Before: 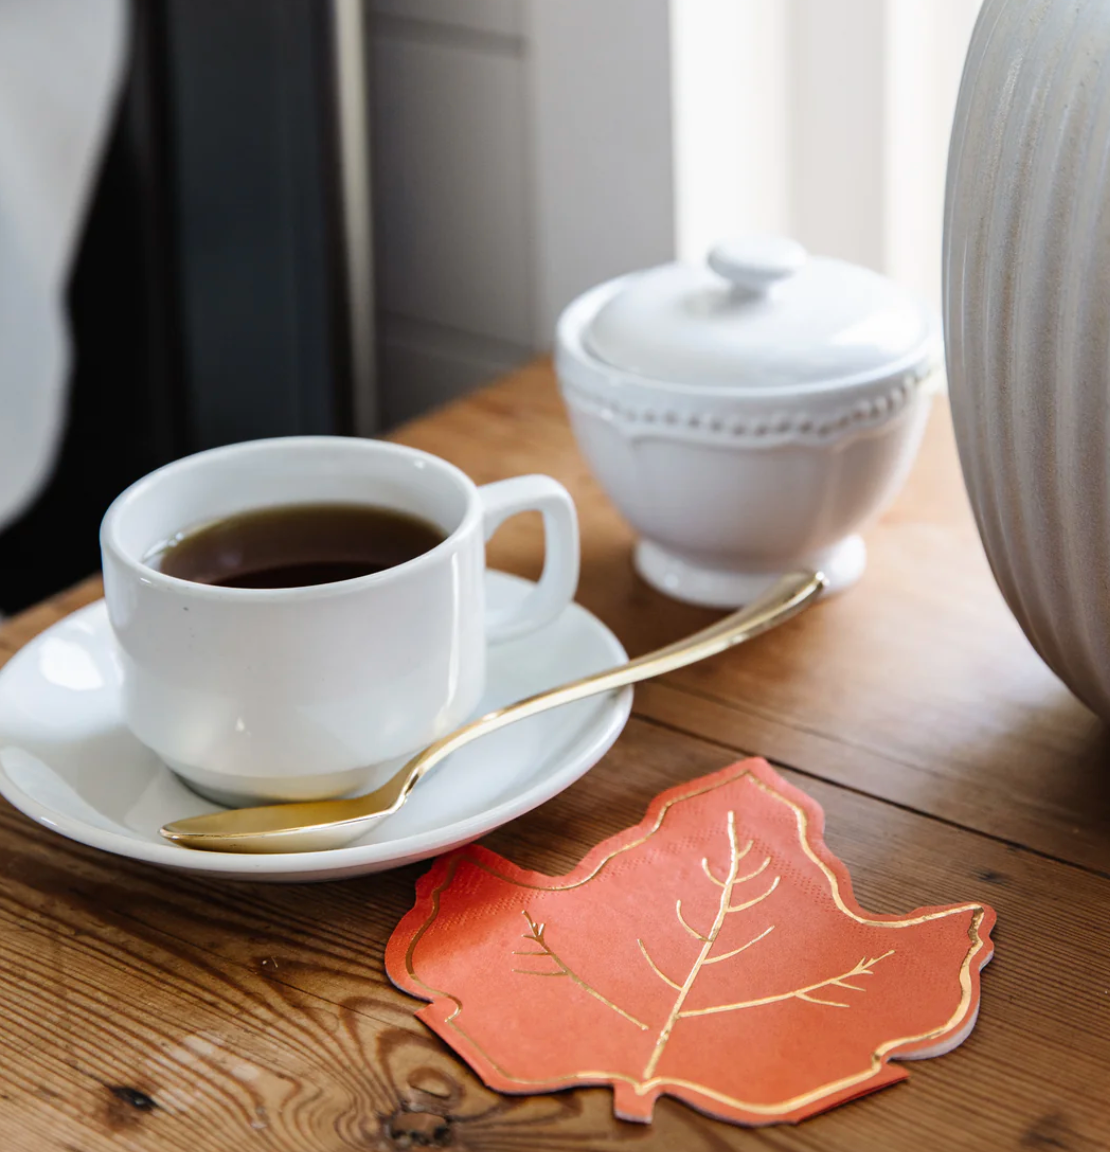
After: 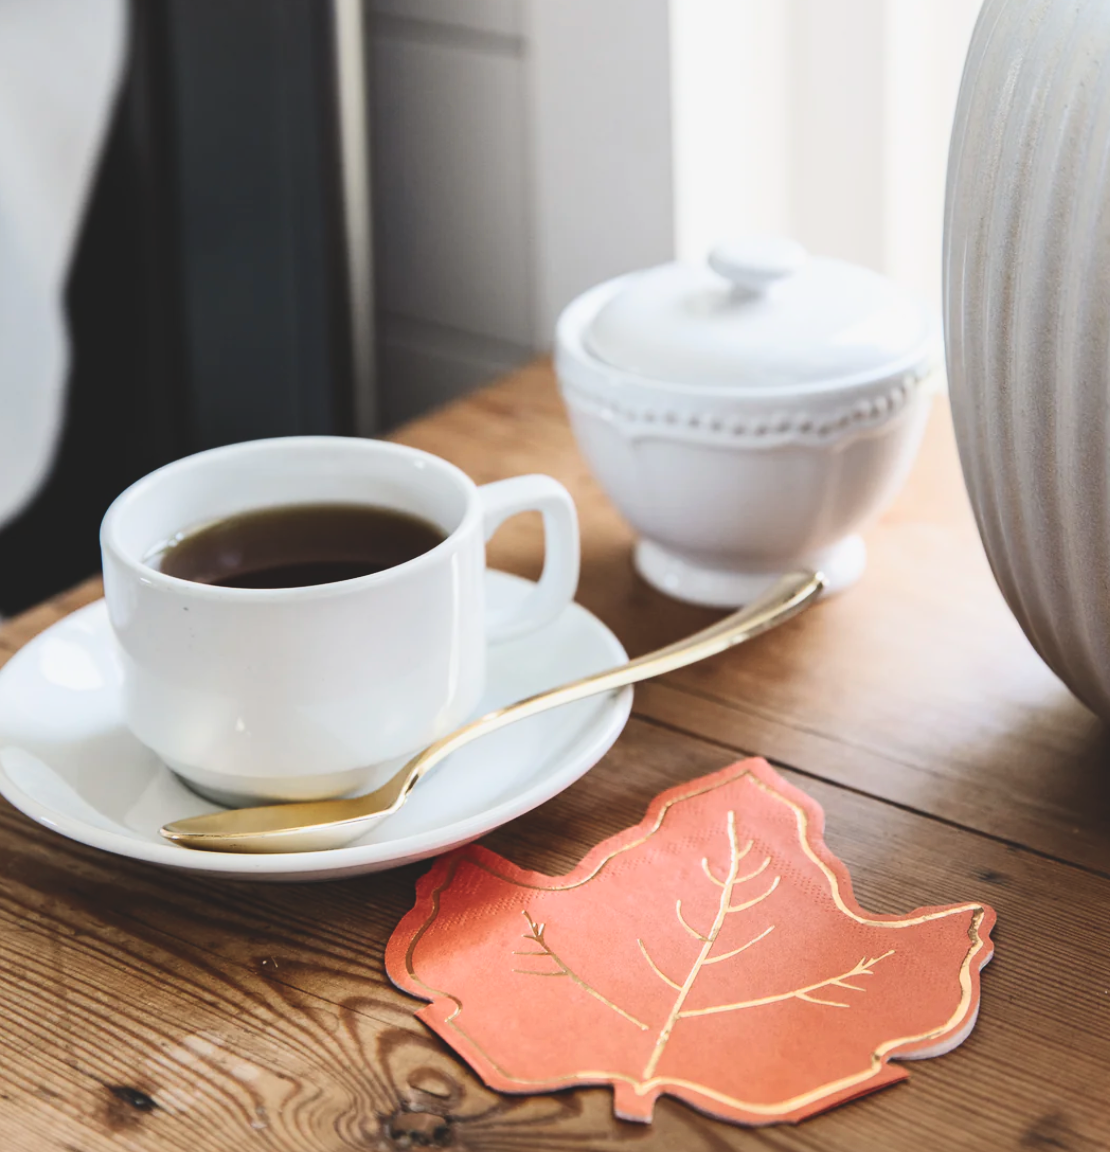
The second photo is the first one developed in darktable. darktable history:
color balance: lift [1.01, 1, 1, 1], gamma [1.097, 1, 1, 1], gain [0.85, 1, 1, 1]
contrast brightness saturation: contrast 0.24, brightness 0.09
